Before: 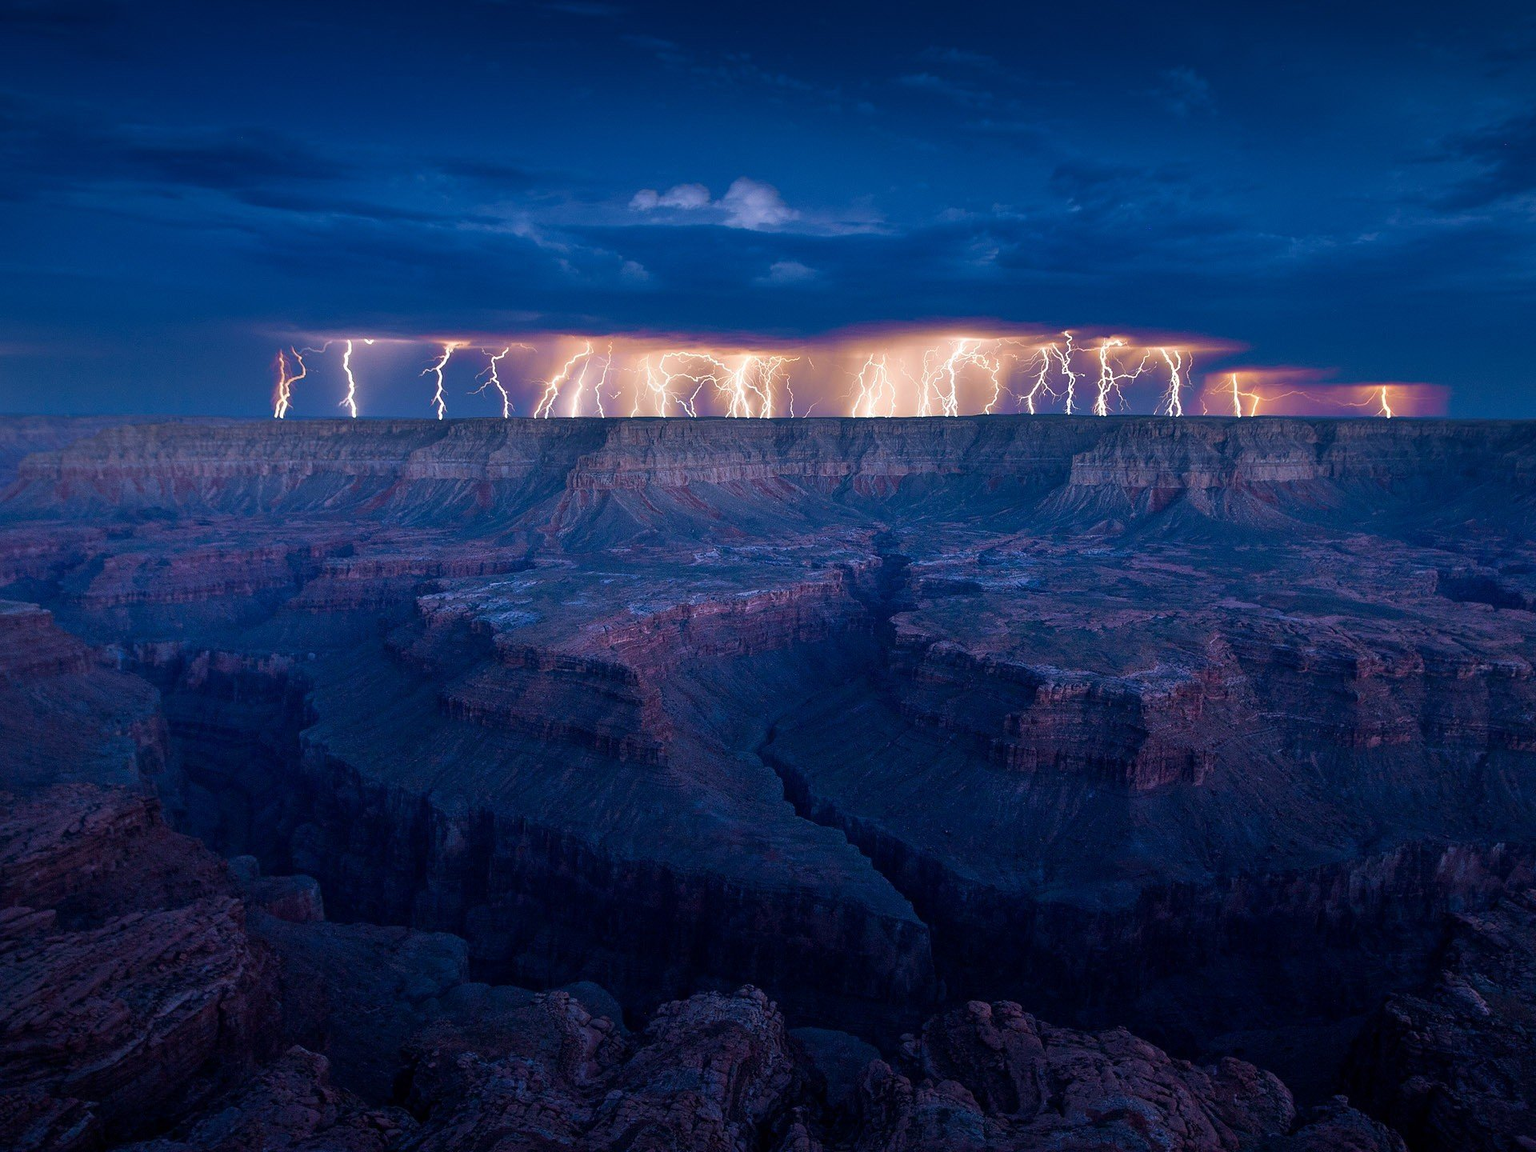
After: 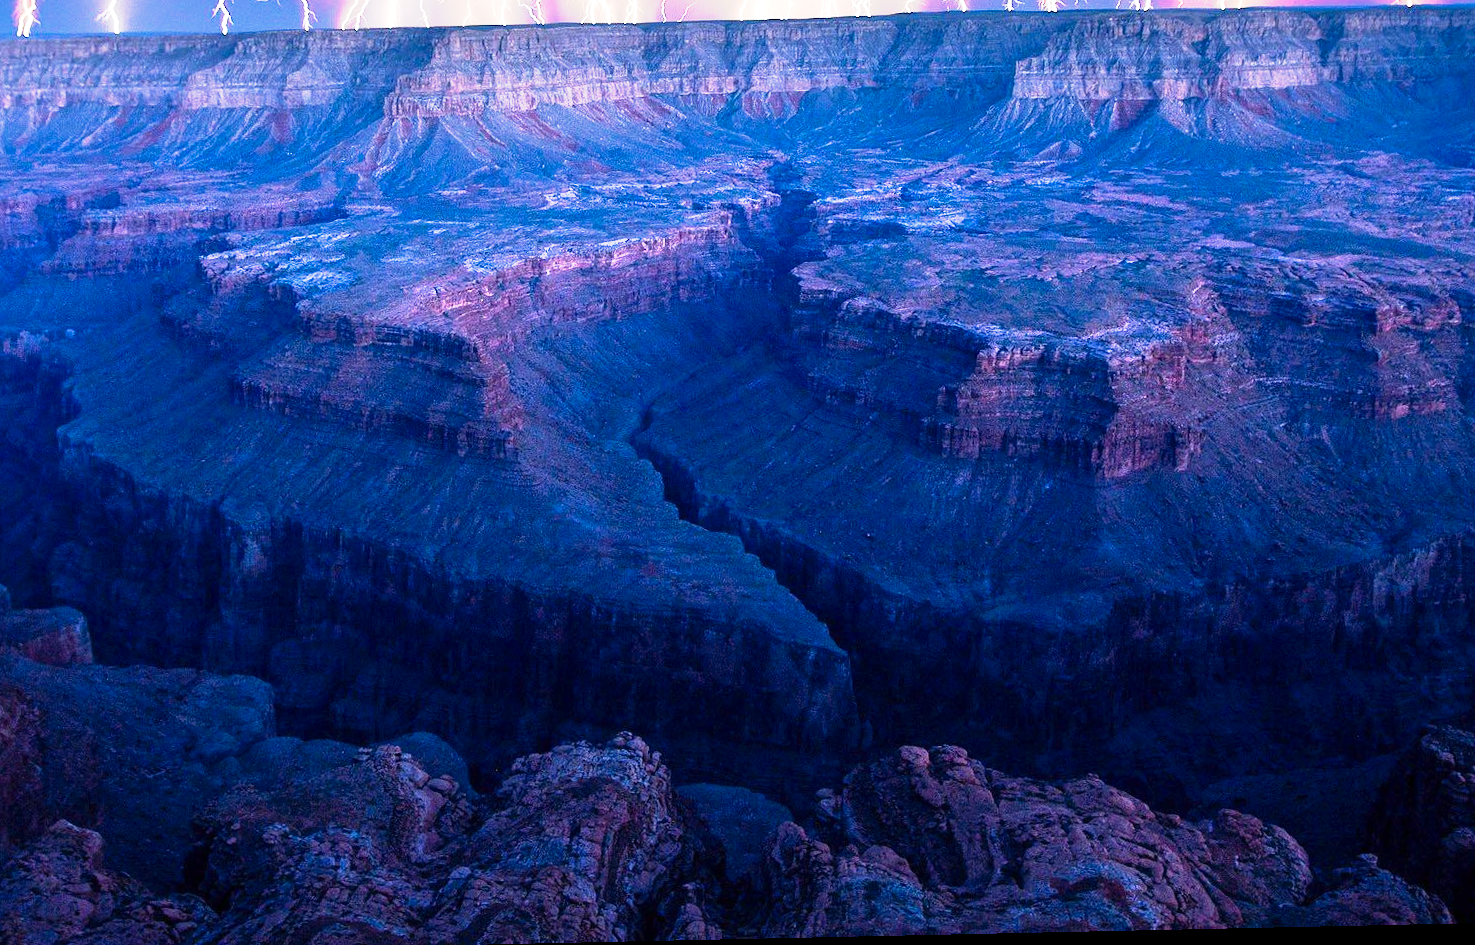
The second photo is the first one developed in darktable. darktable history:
exposure: exposure 0.367 EV, compensate highlight preservation false
crop and rotate: left 17.299%, top 35.115%, right 7.015%, bottom 1.024%
rotate and perspective: rotation -1.24°, automatic cropping off
tone curve: curves: ch0 [(0, 0) (0.003, 0.005) (0.011, 0.018) (0.025, 0.041) (0.044, 0.072) (0.069, 0.113) (0.1, 0.163) (0.136, 0.221) (0.177, 0.289) (0.224, 0.366) (0.277, 0.452) (0.335, 0.546) (0.399, 0.65) (0.468, 0.763) (0.543, 0.885) (0.623, 0.93) (0.709, 0.946) (0.801, 0.963) (0.898, 0.981) (1, 1)], preserve colors none
